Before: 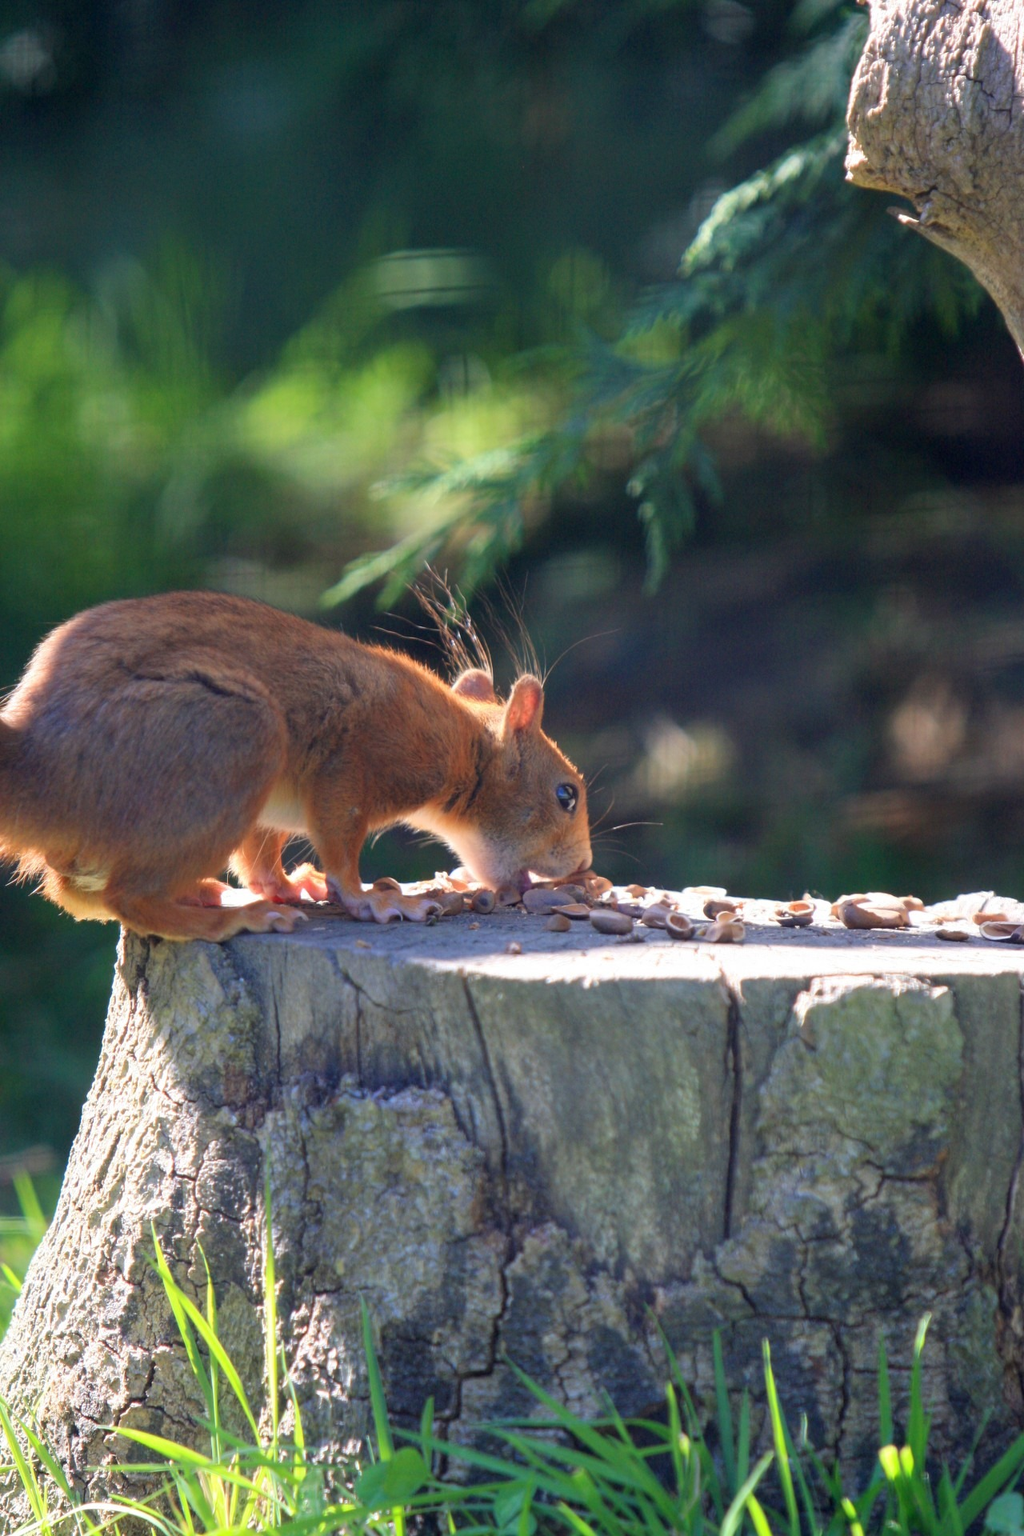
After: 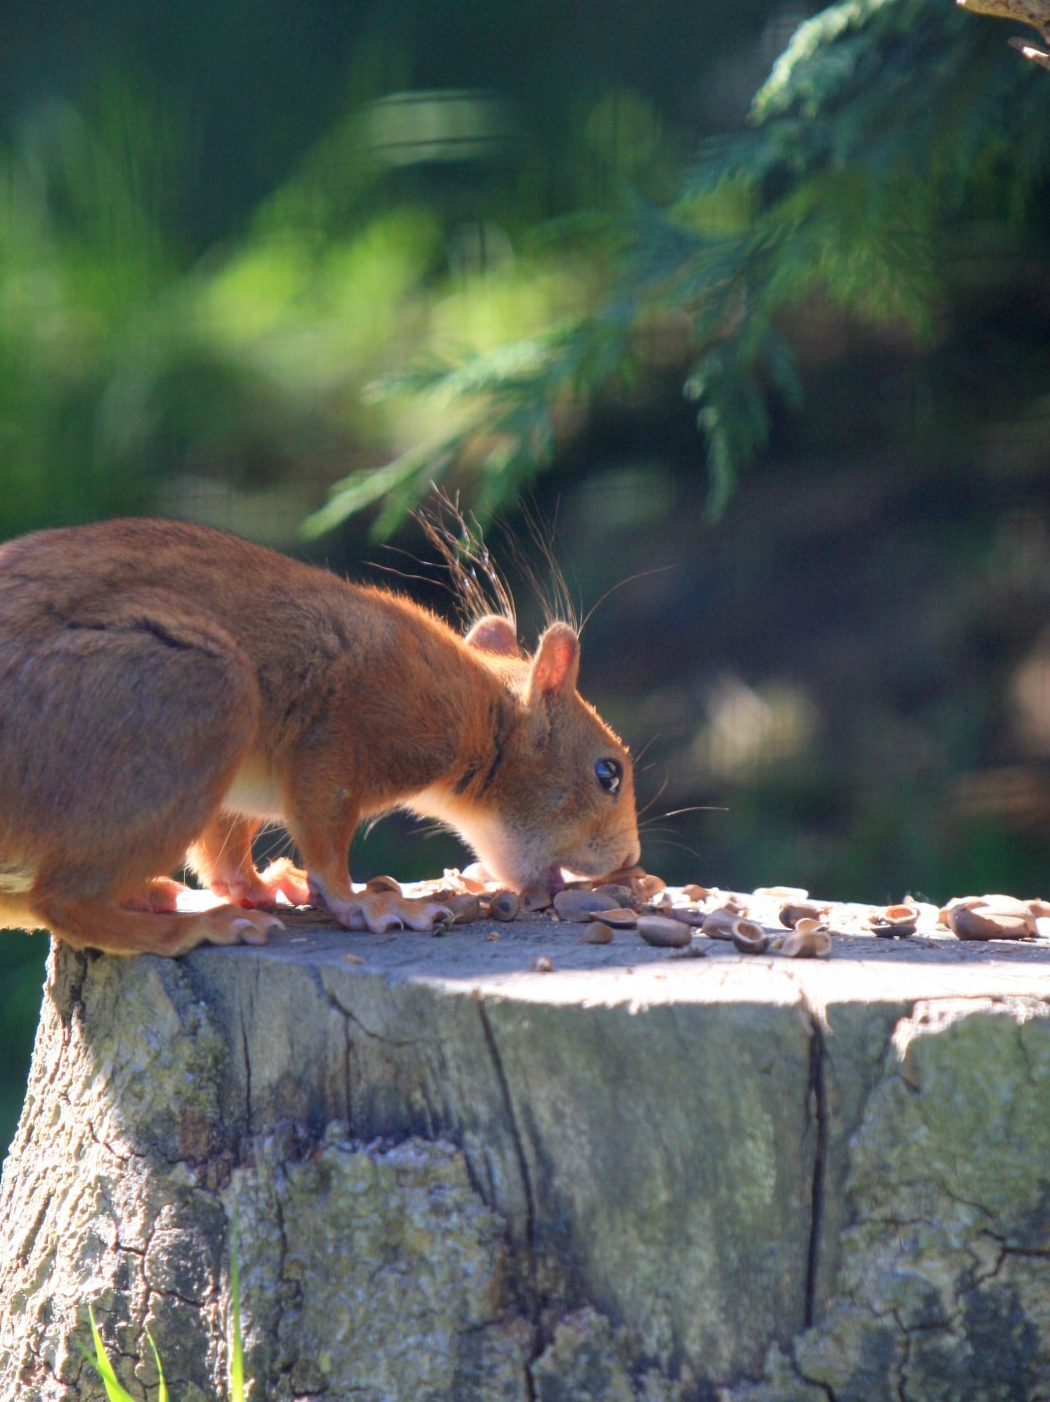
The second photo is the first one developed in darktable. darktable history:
crop: left 7.889%, top 11.546%, right 10.074%, bottom 15.396%
